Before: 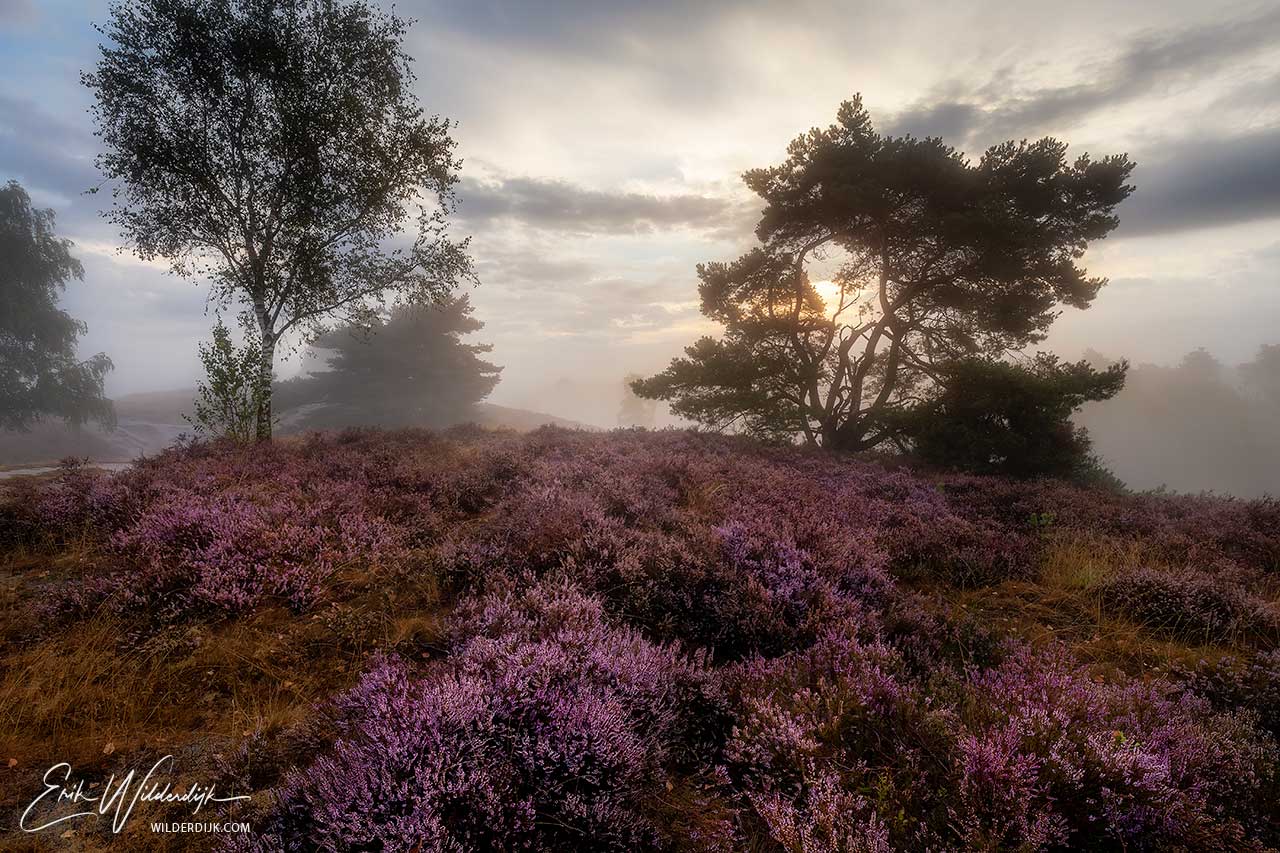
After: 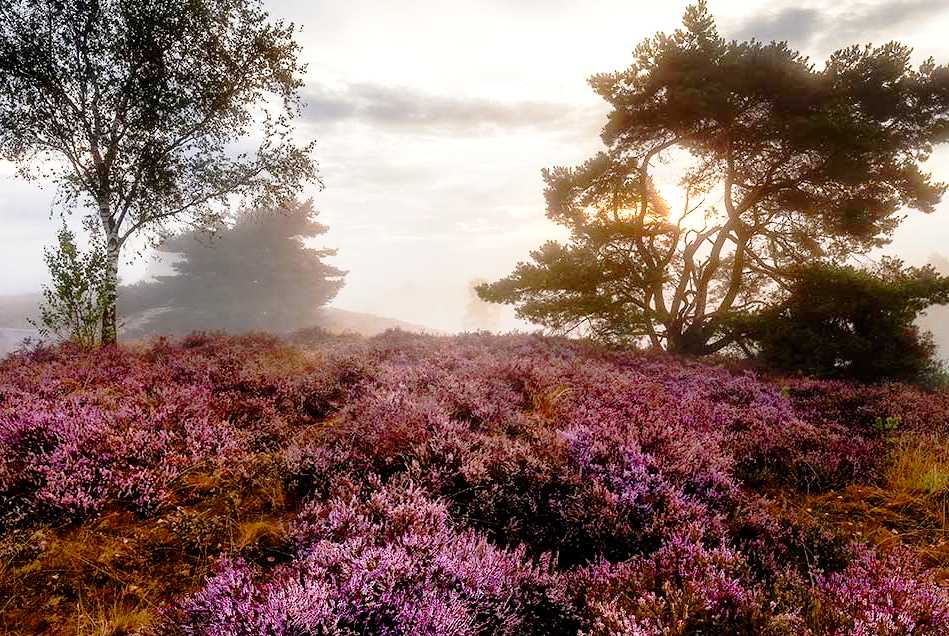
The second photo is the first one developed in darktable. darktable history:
contrast brightness saturation: saturation -0.047
contrast equalizer: y [[0.511, 0.558, 0.631, 0.632, 0.559, 0.512], [0.5 ×6], [0.507, 0.559, 0.627, 0.644, 0.647, 0.647], [0 ×6], [0 ×6]], mix 0.304
exposure: exposure 0.562 EV, compensate highlight preservation false
color balance rgb: power › chroma 0.253%, power › hue 61.52°, perceptual saturation grading › global saturation 20%, perceptual saturation grading › highlights -25.813%, perceptual saturation grading › shadows 26.116%
tone curve: curves: ch0 [(0, 0) (0.062, 0.023) (0.168, 0.142) (0.359, 0.44) (0.469, 0.544) (0.634, 0.722) (0.839, 0.909) (0.998, 0.978)]; ch1 [(0, 0) (0.437, 0.453) (0.472, 0.47) (0.502, 0.504) (0.527, 0.546) (0.568, 0.619) (0.608, 0.665) (0.669, 0.748) (0.859, 0.899) (1, 1)]; ch2 [(0, 0) (0.33, 0.301) (0.421, 0.443) (0.473, 0.501) (0.504, 0.504) (0.535, 0.564) (0.575, 0.625) (0.608, 0.676) (1, 1)], preserve colors none
crop and rotate: left 12.172%, top 11.479%, right 13.653%, bottom 13.848%
